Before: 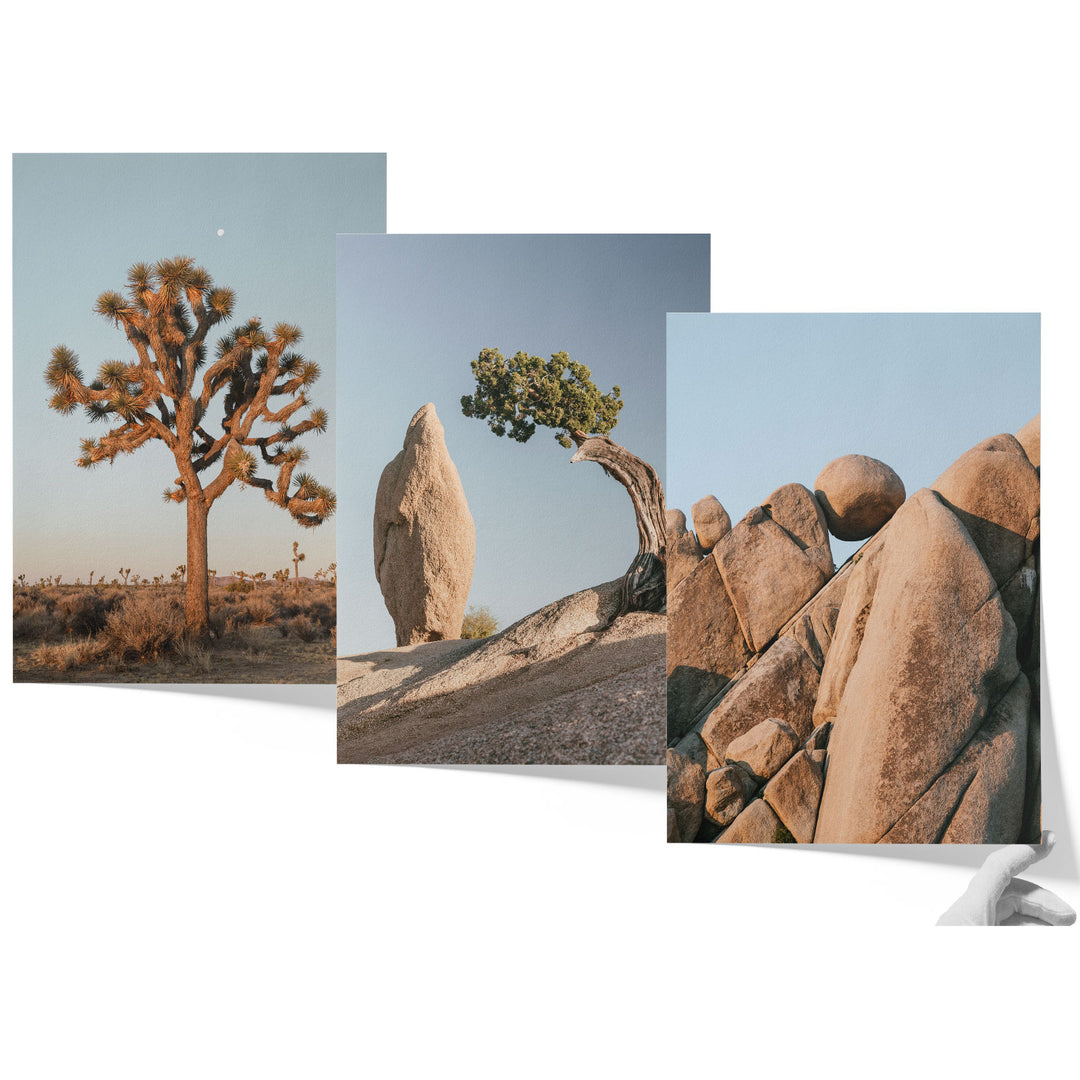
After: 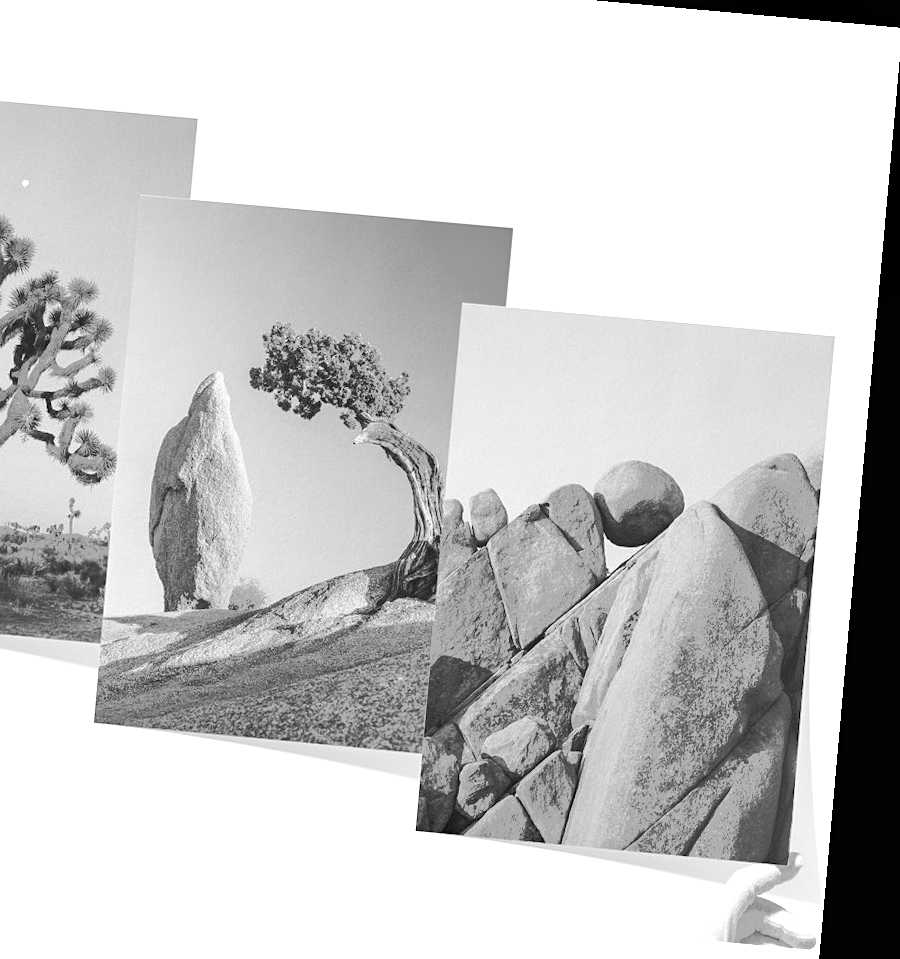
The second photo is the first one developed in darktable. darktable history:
color balance rgb: perceptual saturation grading › global saturation 35%, perceptual saturation grading › highlights -25%, perceptual saturation grading › shadows 50%
white balance: red 1.009, blue 1.027
rotate and perspective: rotation 5.12°, automatic cropping off
sharpen: amount 0.2
exposure: black level correction 0, exposure 1 EV, compensate exposure bias true, compensate highlight preservation false
crop: left 23.095%, top 5.827%, bottom 11.854%
monochrome: on, module defaults
tone equalizer: -7 EV -0.63 EV, -6 EV 1 EV, -5 EV -0.45 EV, -4 EV 0.43 EV, -3 EV 0.41 EV, -2 EV 0.15 EV, -1 EV -0.15 EV, +0 EV -0.39 EV, smoothing diameter 25%, edges refinement/feathering 10, preserve details guided filter
